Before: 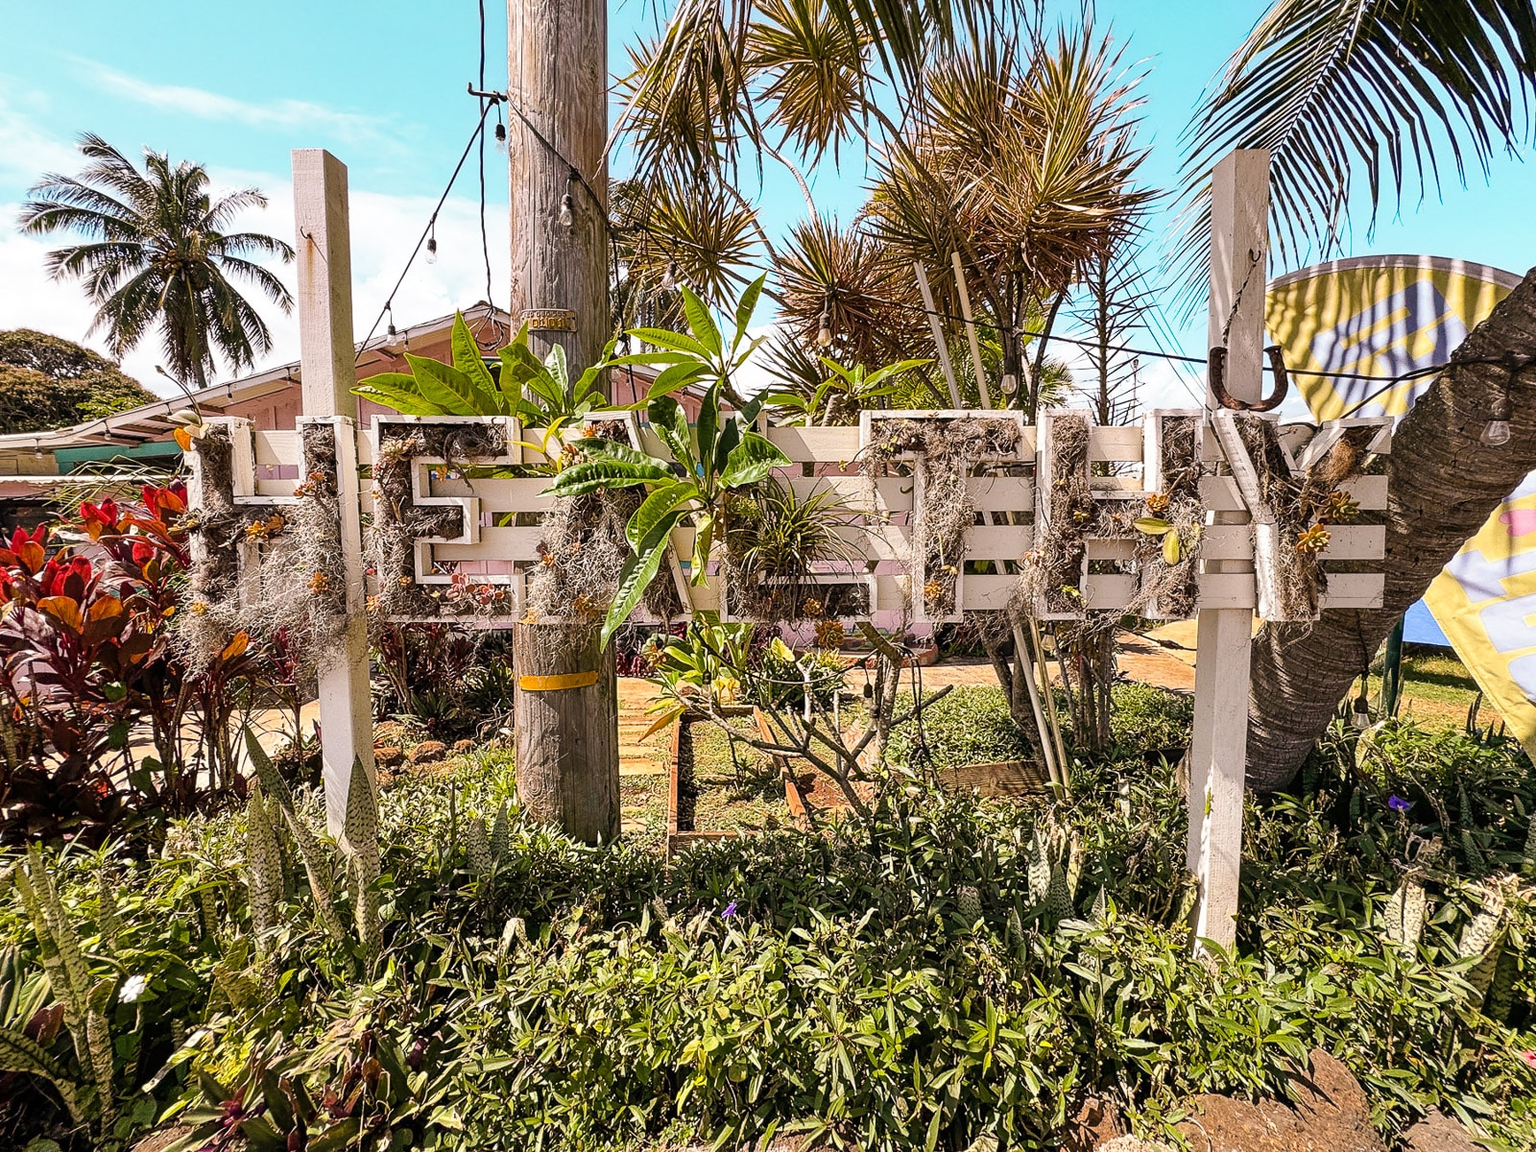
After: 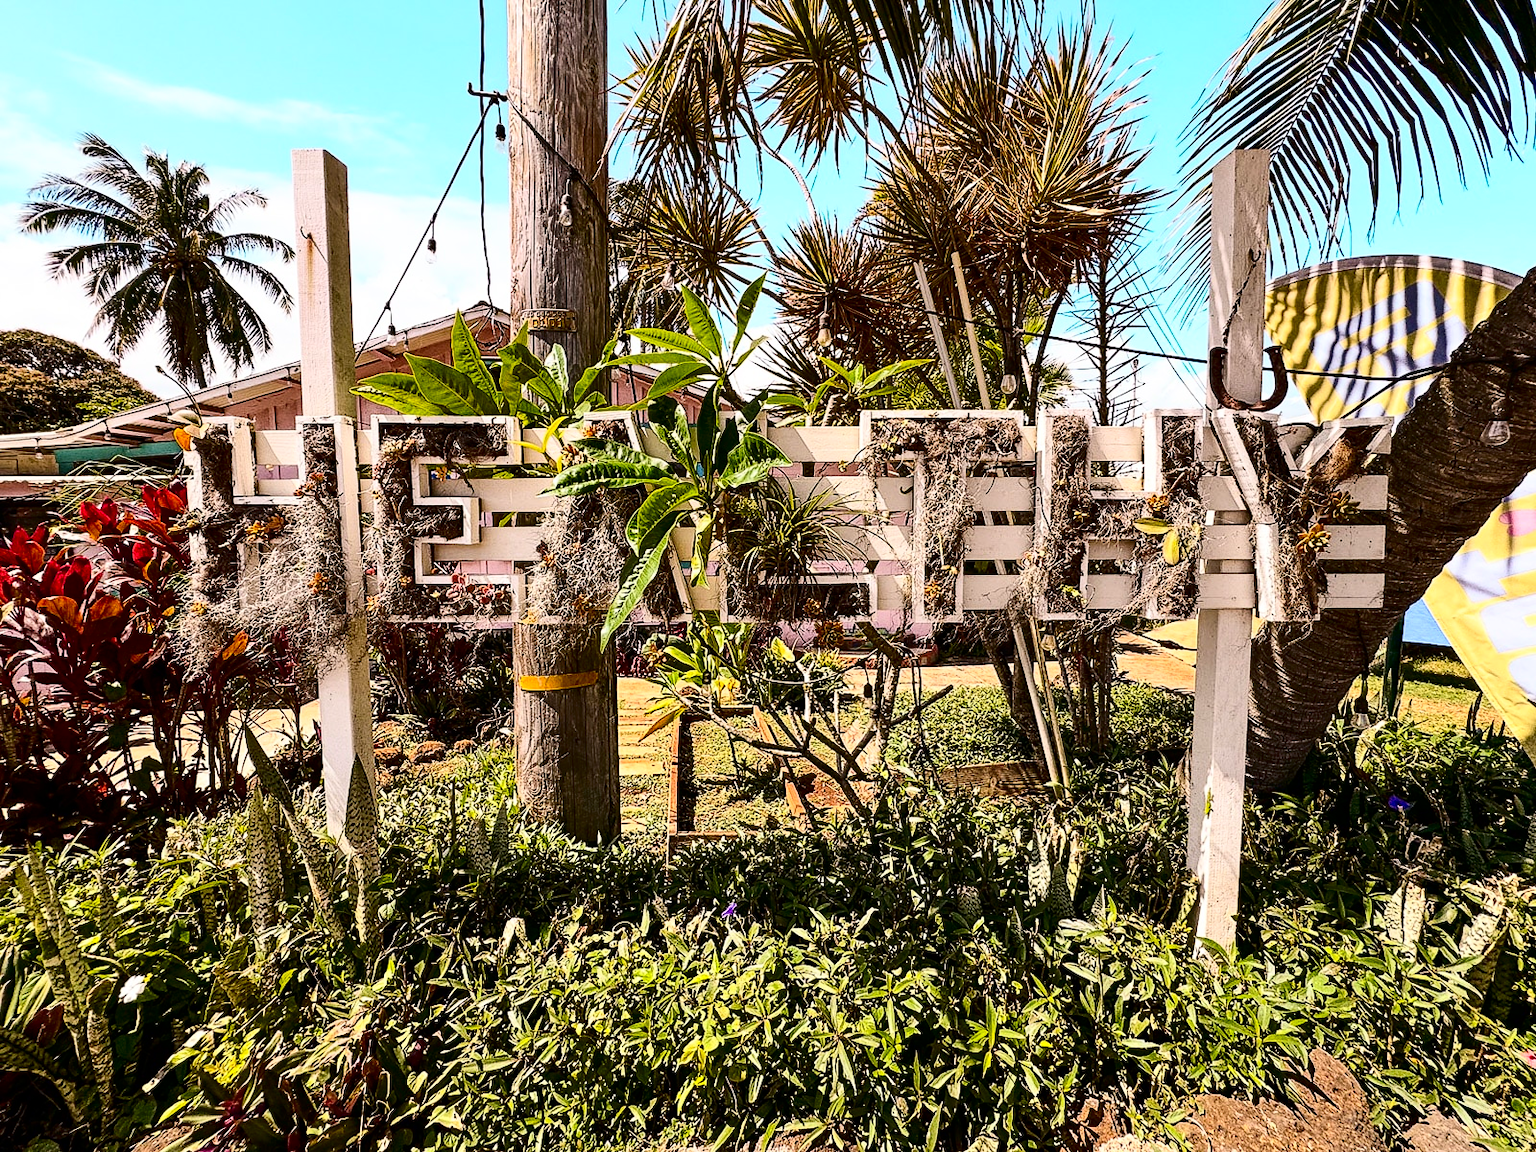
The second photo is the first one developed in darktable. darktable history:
contrast brightness saturation: contrast 0.32, brightness -0.08, saturation 0.17
